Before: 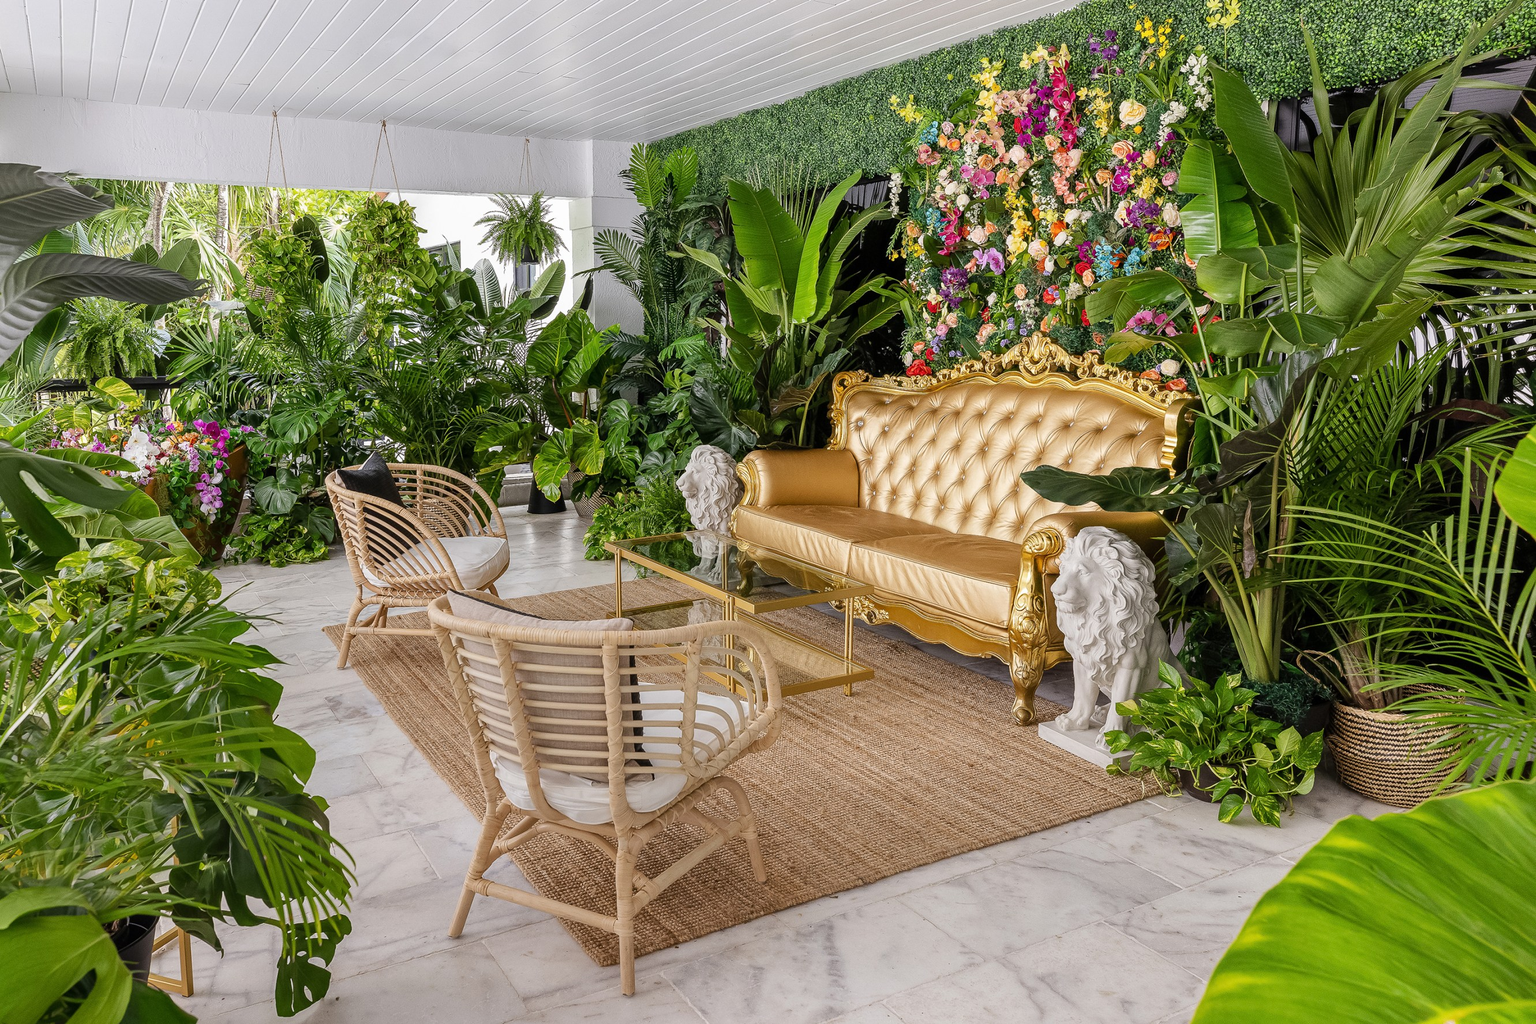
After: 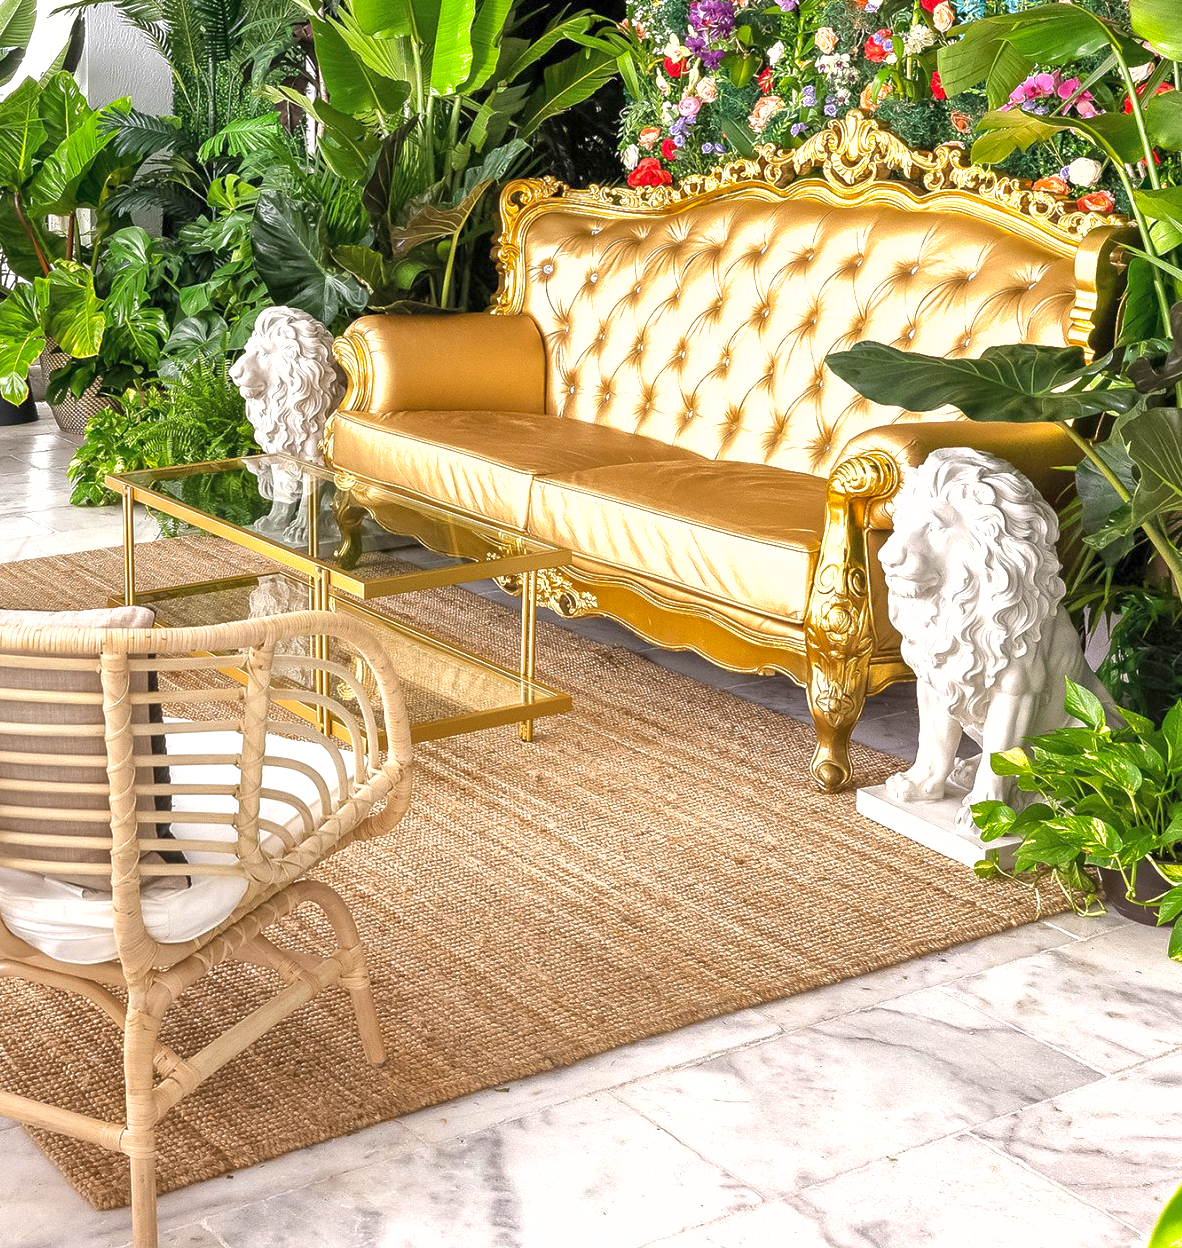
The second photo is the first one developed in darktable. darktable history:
exposure: exposure 1 EV, compensate highlight preservation false
crop: left 35.432%, top 26.233%, right 20.145%, bottom 3.432%
shadows and highlights: on, module defaults
